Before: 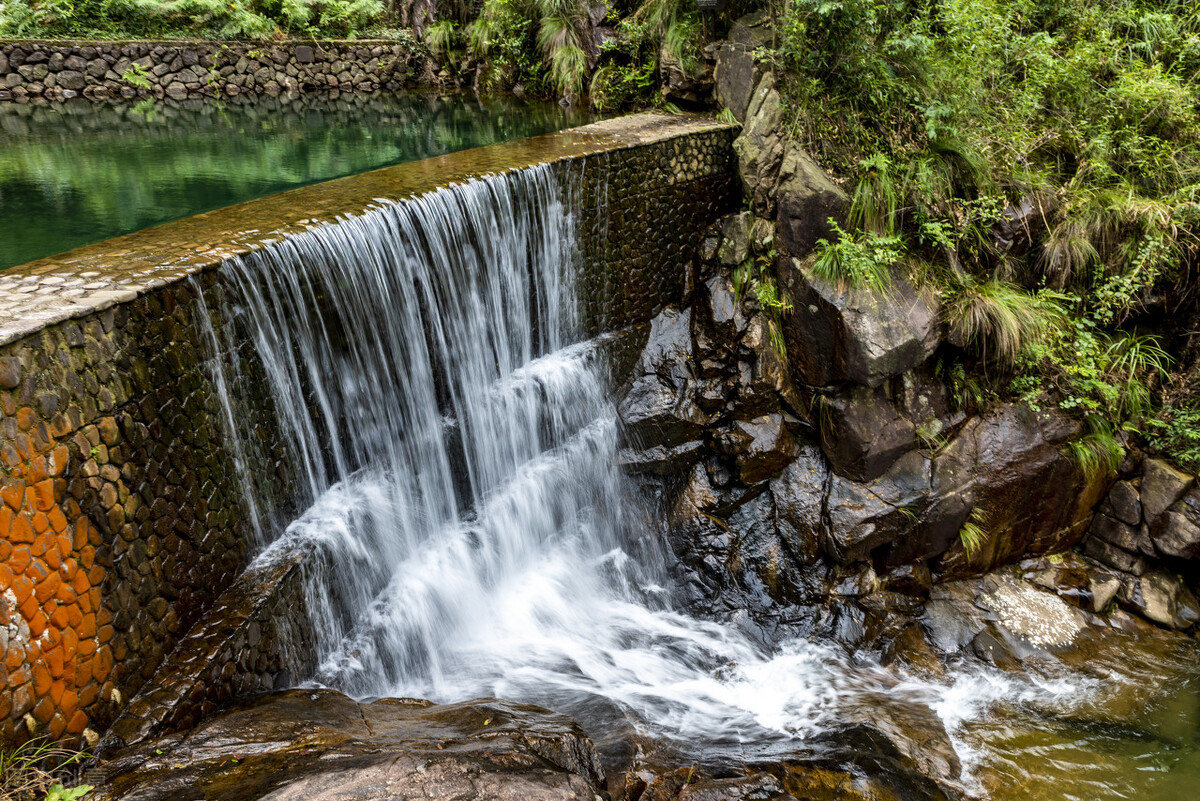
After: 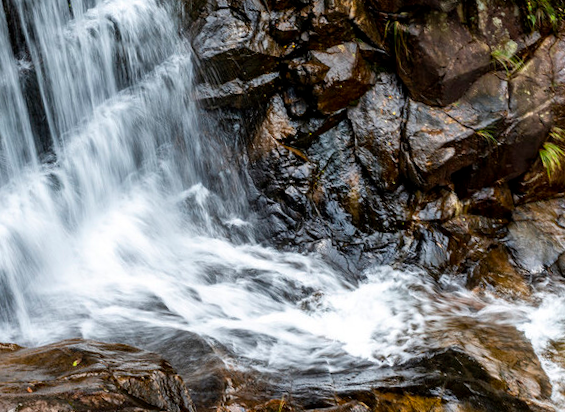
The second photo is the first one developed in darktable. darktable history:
rotate and perspective: rotation -2.56°, automatic cropping off
crop: left 35.976%, top 45.819%, right 18.162%, bottom 5.807%
